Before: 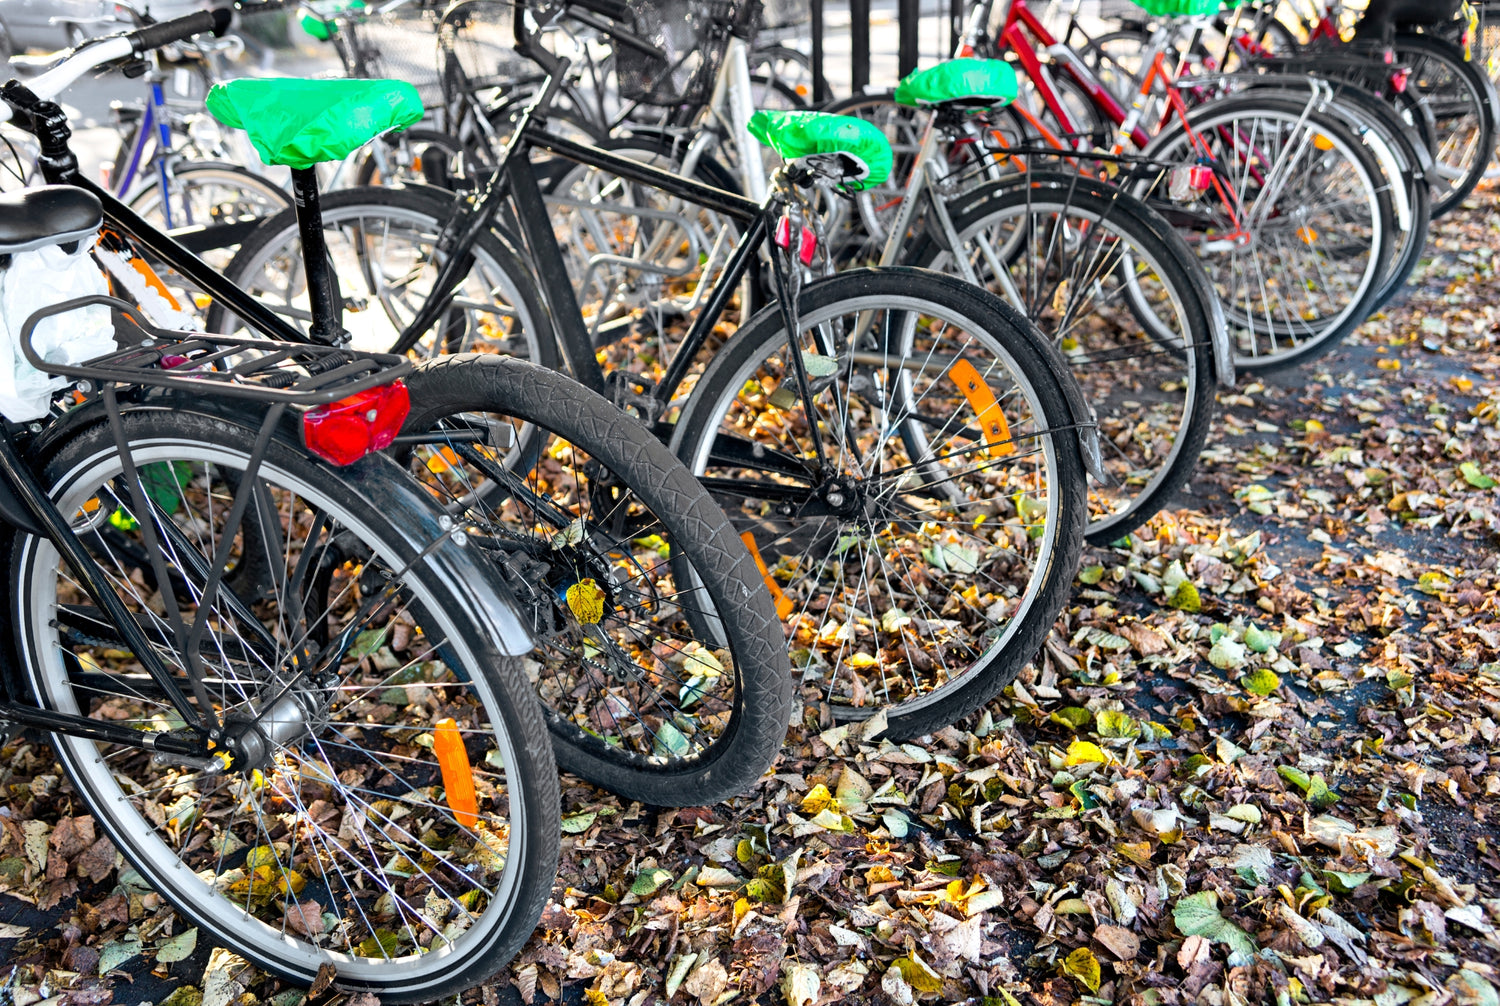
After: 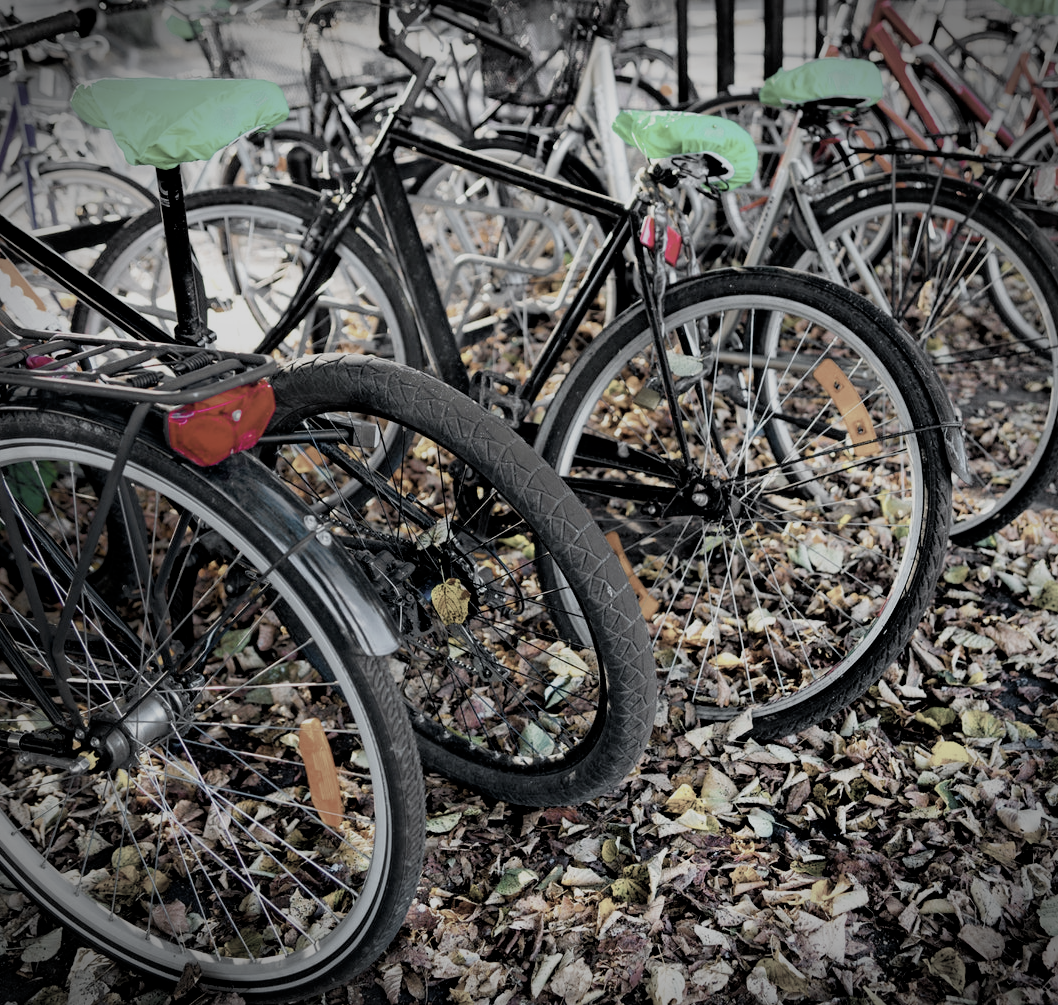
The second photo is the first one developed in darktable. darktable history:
tone equalizer: edges refinement/feathering 500, mask exposure compensation -1.57 EV, preserve details guided filter
vignetting: fall-off start 89.25%, fall-off radius 43.27%, brightness -0.72, saturation -0.48, width/height ratio 1.161
filmic rgb: black relative exposure -4.77 EV, white relative exposure 4.05 EV, threshold 6 EV, hardness 2.81, enable highlight reconstruction true
shadows and highlights: shadows -86.34, highlights -36.27, soften with gaussian
color balance rgb: perceptual saturation grading › global saturation 30.376%, perceptual brilliance grading › global brilliance 2.764%, perceptual brilliance grading › highlights -2.986%, perceptual brilliance grading › shadows 3.574%
color zones: curves: ch1 [(0, 0.34) (0.143, 0.164) (0.286, 0.152) (0.429, 0.176) (0.571, 0.173) (0.714, 0.188) (0.857, 0.199) (1, 0.34)]
crop and rotate: left 9.063%, right 20.372%
